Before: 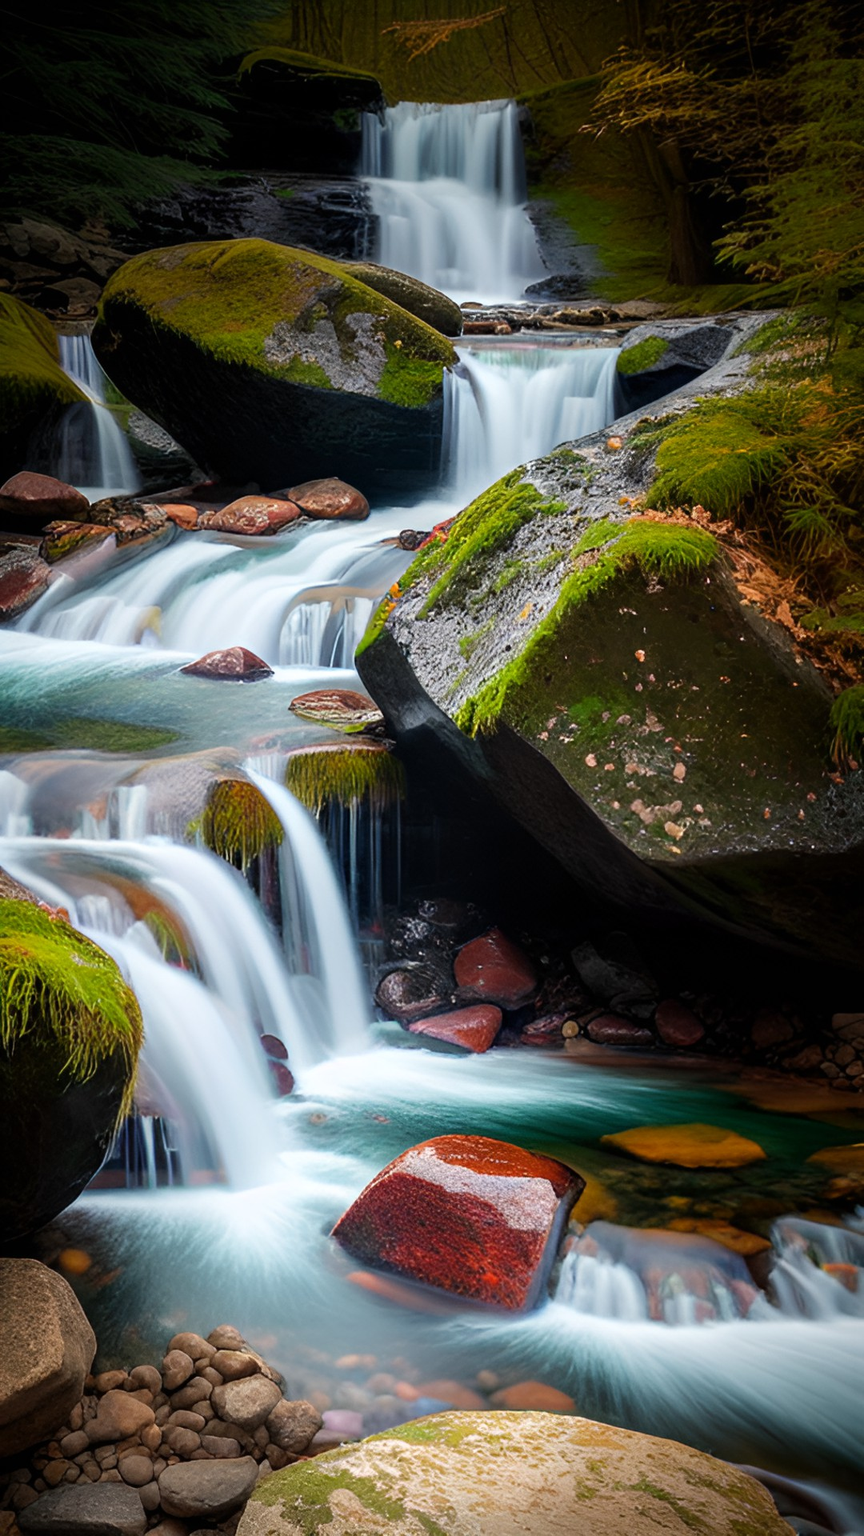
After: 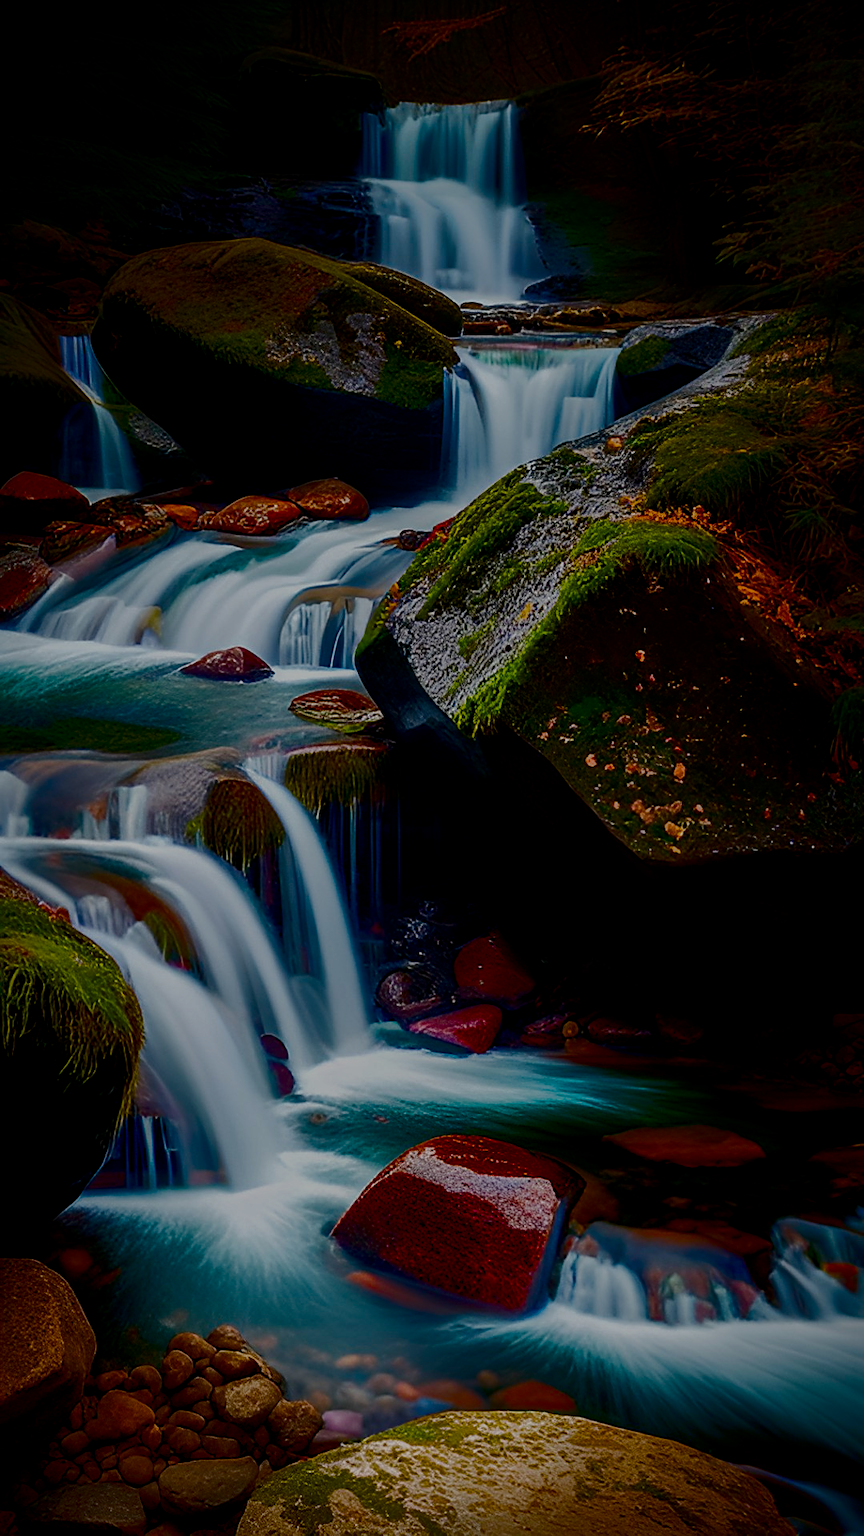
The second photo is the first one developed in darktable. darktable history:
local contrast: on, module defaults
color balance rgb: perceptual saturation grading › global saturation 24.74%, perceptual saturation grading › highlights -51.22%, perceptual saturation grading › mid-tones 19.16%, perceptual saturation grading › shadows 60.98%, global vibrance 50%
exposure: exposure -2.002 EV, compensate highlight preservation false
shadows and highlights: on, module defaults
contrast brightness saturation: contrast 0.5, saturation -0.1
sharpen: on, module defaults
